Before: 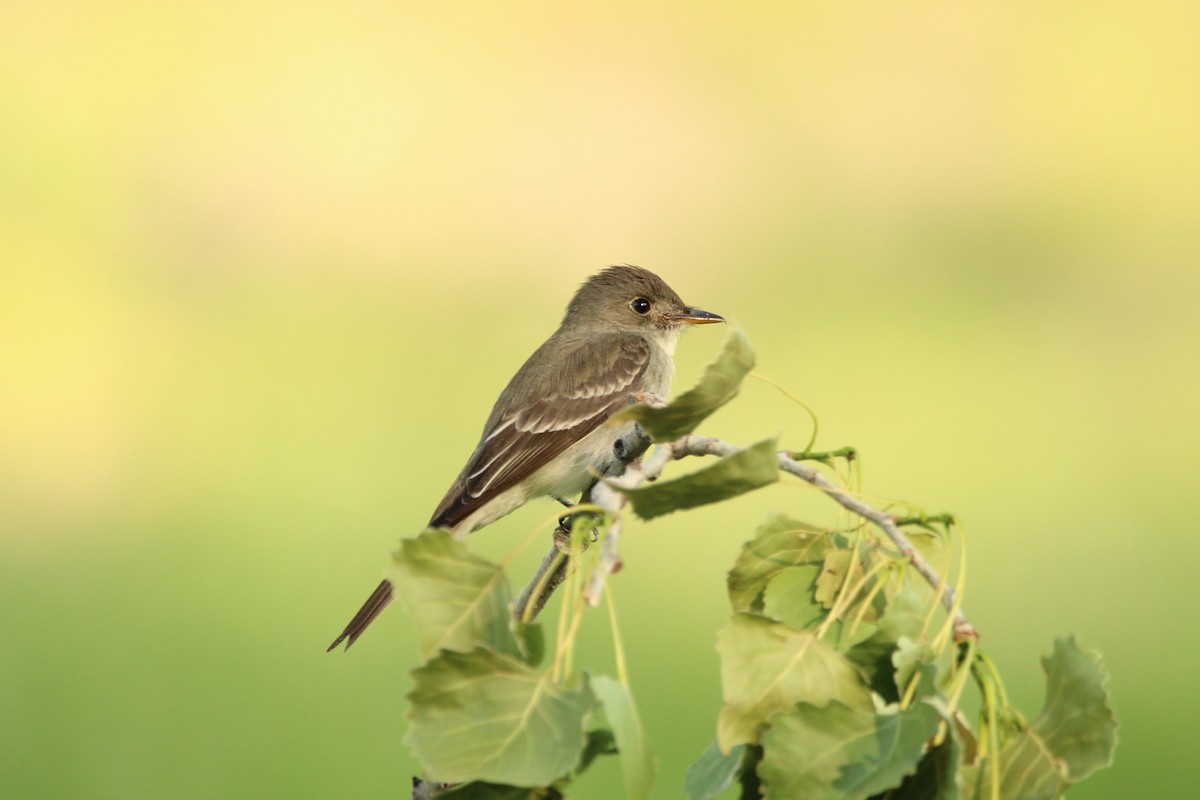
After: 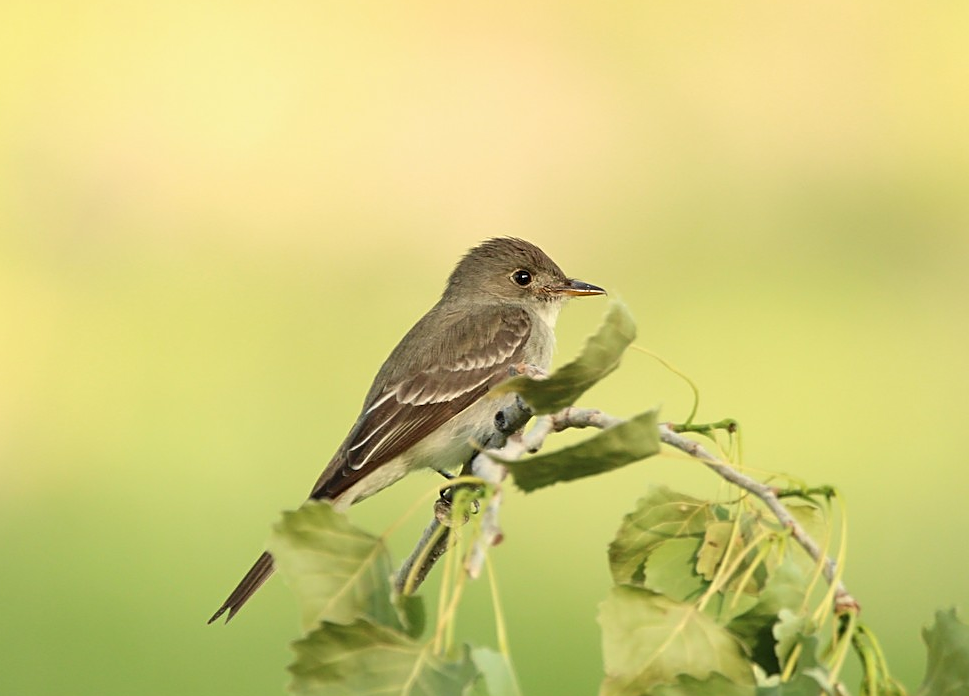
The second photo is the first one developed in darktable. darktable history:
sharpen: on, module defaults
crop: left 9.988%, top 3.571%, right 9.18%, bottom 9.409%
